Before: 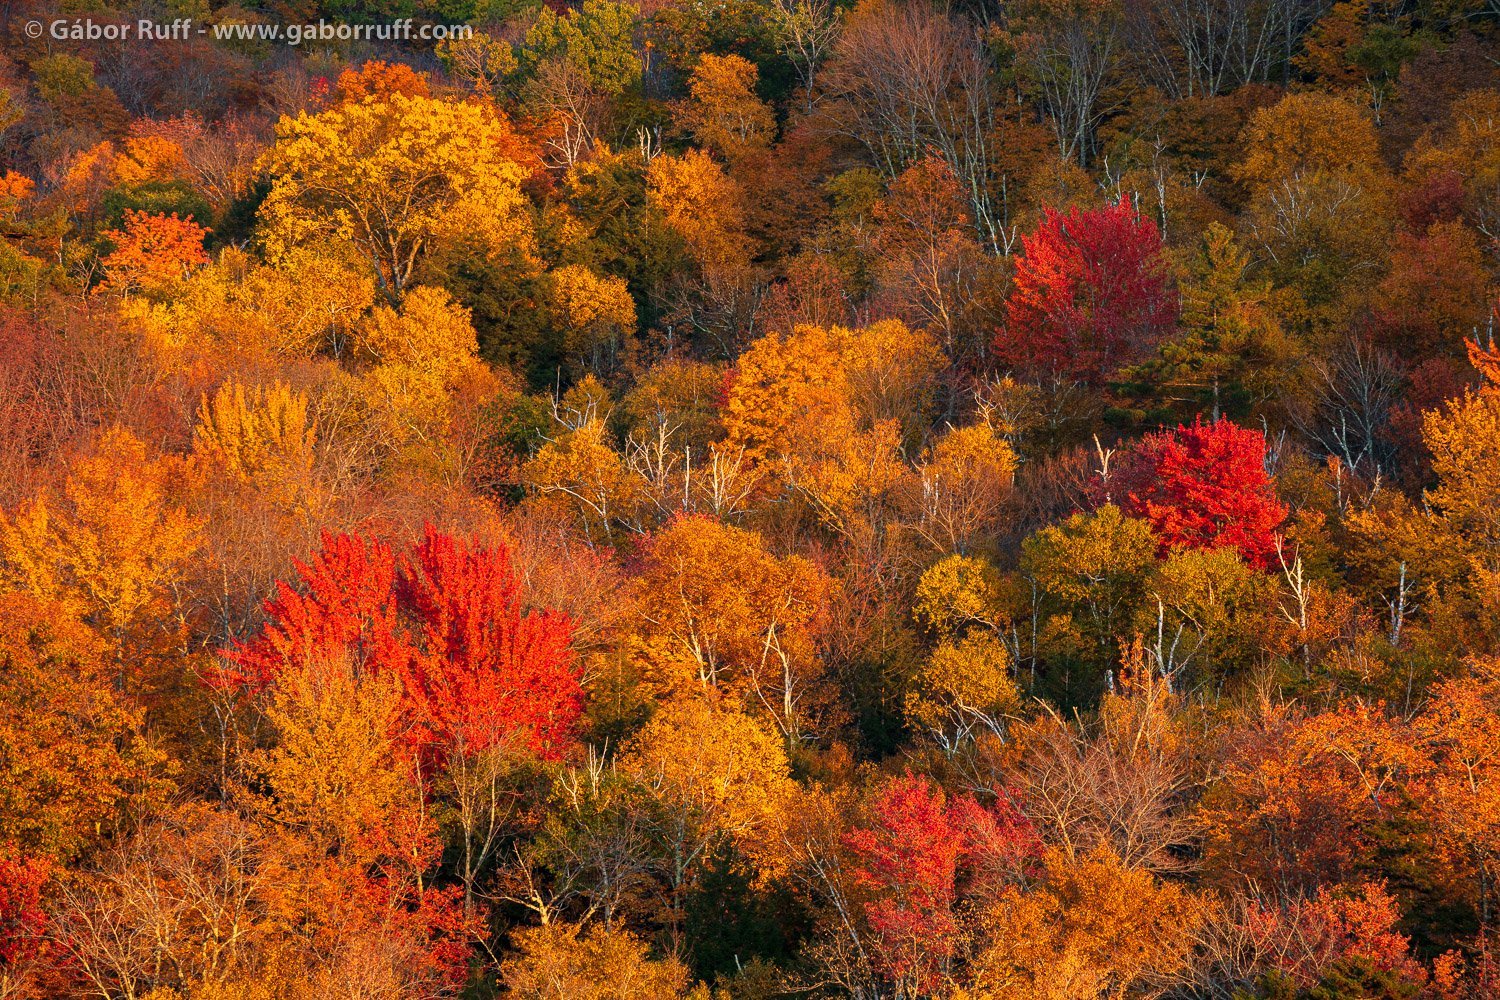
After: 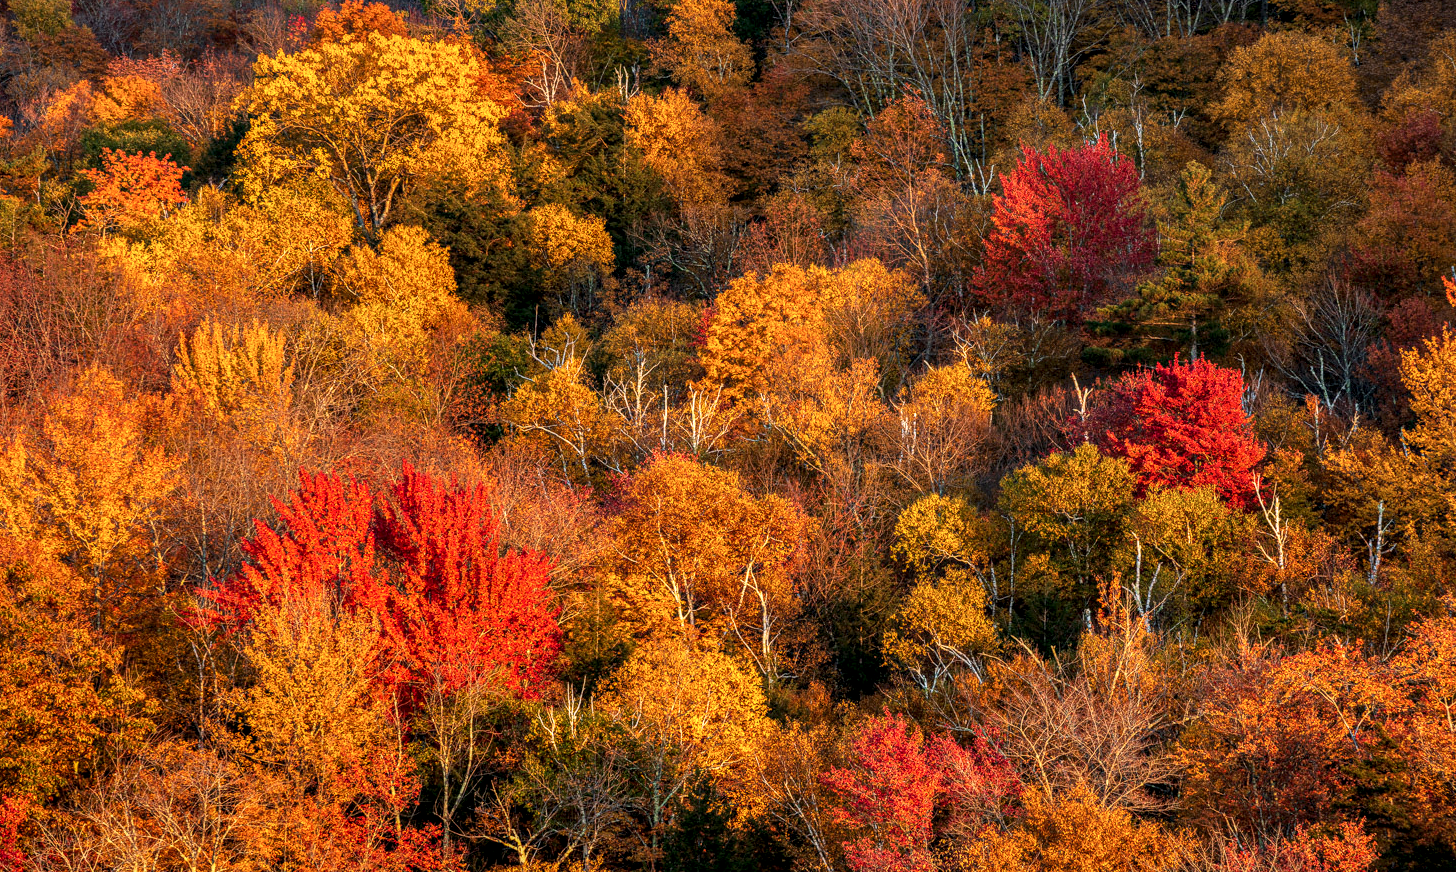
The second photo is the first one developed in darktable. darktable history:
crop: left 1.507%, top 6.147%, right 1.379%, bottom 6.637%
local contrast: highlights 20%, detail 150%
tone equalizer: on, module defaults
